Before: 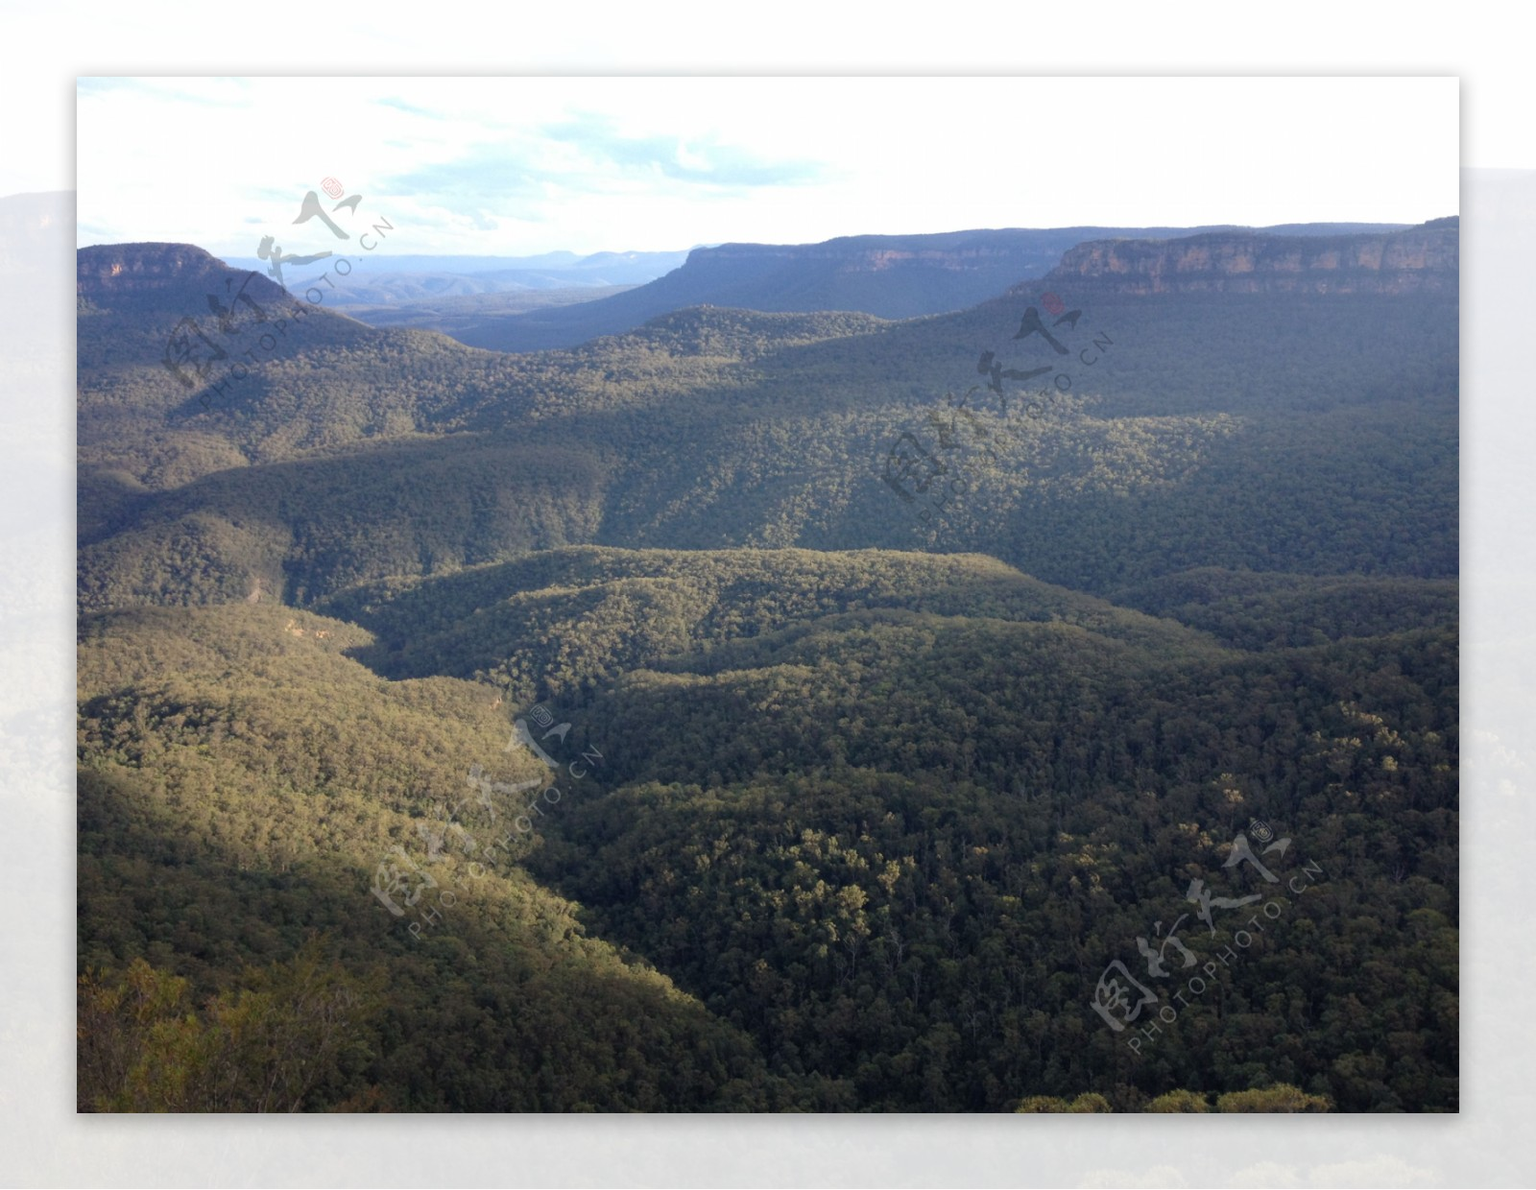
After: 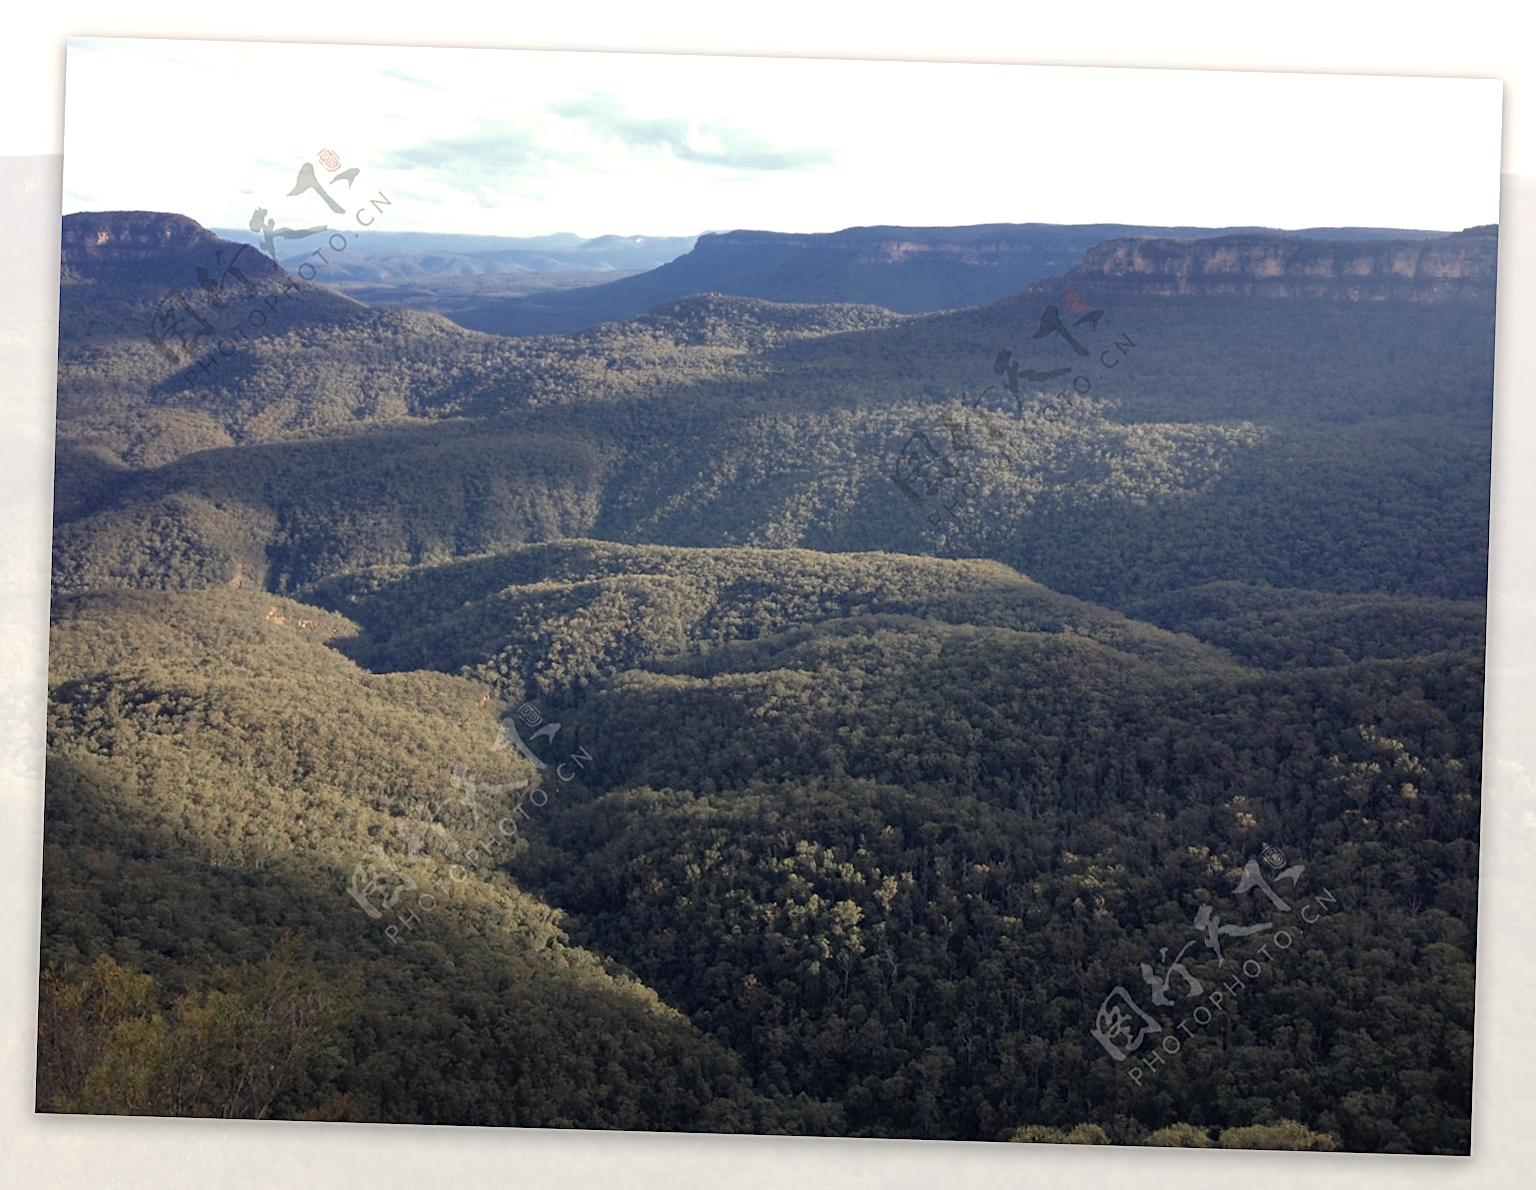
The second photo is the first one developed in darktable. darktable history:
sharpen: on, module defaults
color zones: curves: ch0 [(0, 0.5) (0.125, 0.4) (0.25, 0.5) (0.375, 0.4) (0.5, 0.4) (0.625, 0.35) (0.75, 0.35) (0.875, 0.5)]; ch1 [(0, 0.35) (0.125, 0.45) (0.25, 0.35) (0.375, 0.35) (0.5, 0.35) (0.625, 0.35) (0.75, 0.45) (0.875, 0.35)]; ch2 [(0, 0.6) (0.125, 0.5) (0.25, 0.5) (0.375, 0.6) (0.5, 0.6) (0.625, 0.5) (0.75, 0.5) (0.875, 0.5)]
crop and rotate: angle -1.72°
color balance rgb: shadows lift › chroma 3.316%, shadows lift › hue 280.74°, highlights gain › chroma 2.069%, highlights gain › hue 72.75°, perceptual saturation grading › global saturation -0.103%, global vibrance 26.063%, contrast 7.057%
shadows and highlights: shadows 25.43, highlights -23.64
exposure: compensate highlight preservation false
